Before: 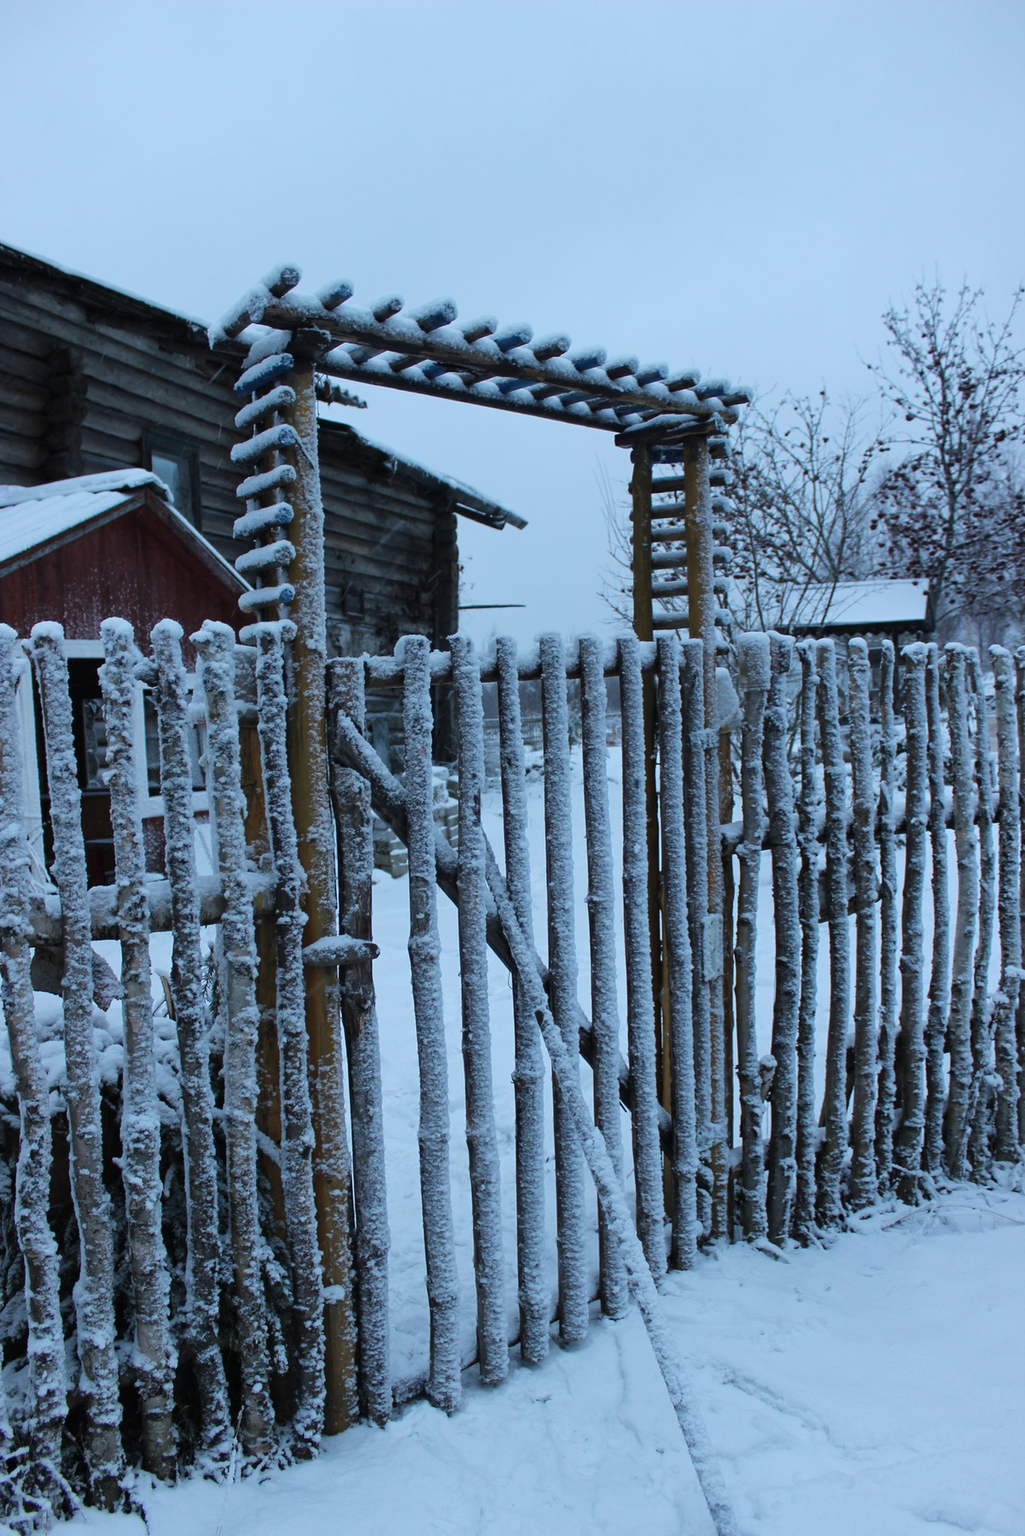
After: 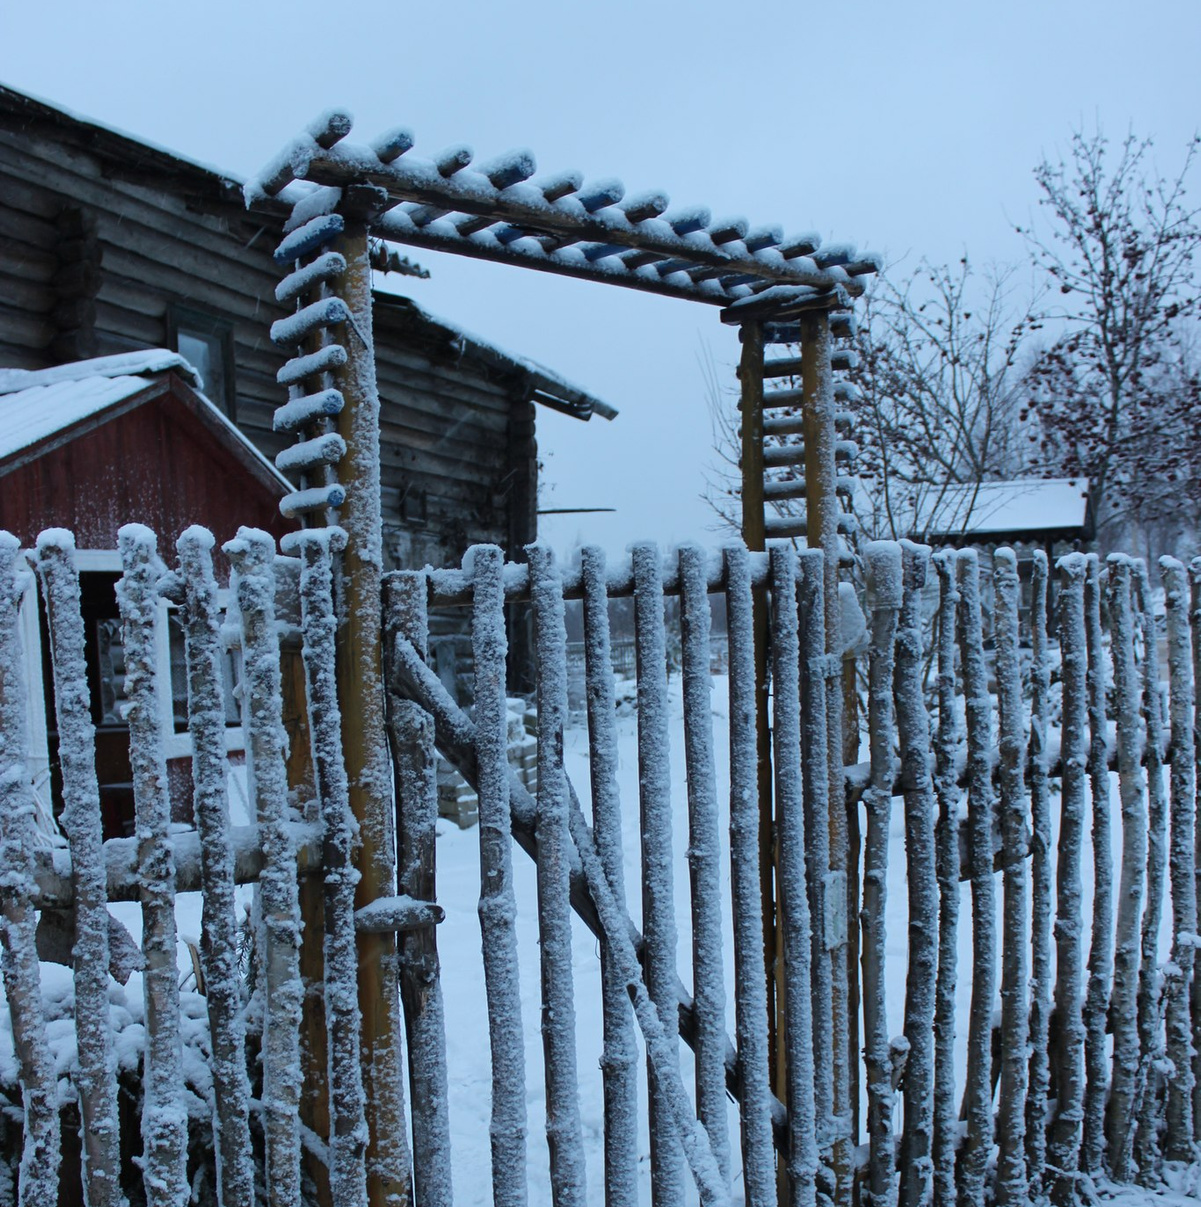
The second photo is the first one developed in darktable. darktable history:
crop: top 11.147%, bottom 21.766%
